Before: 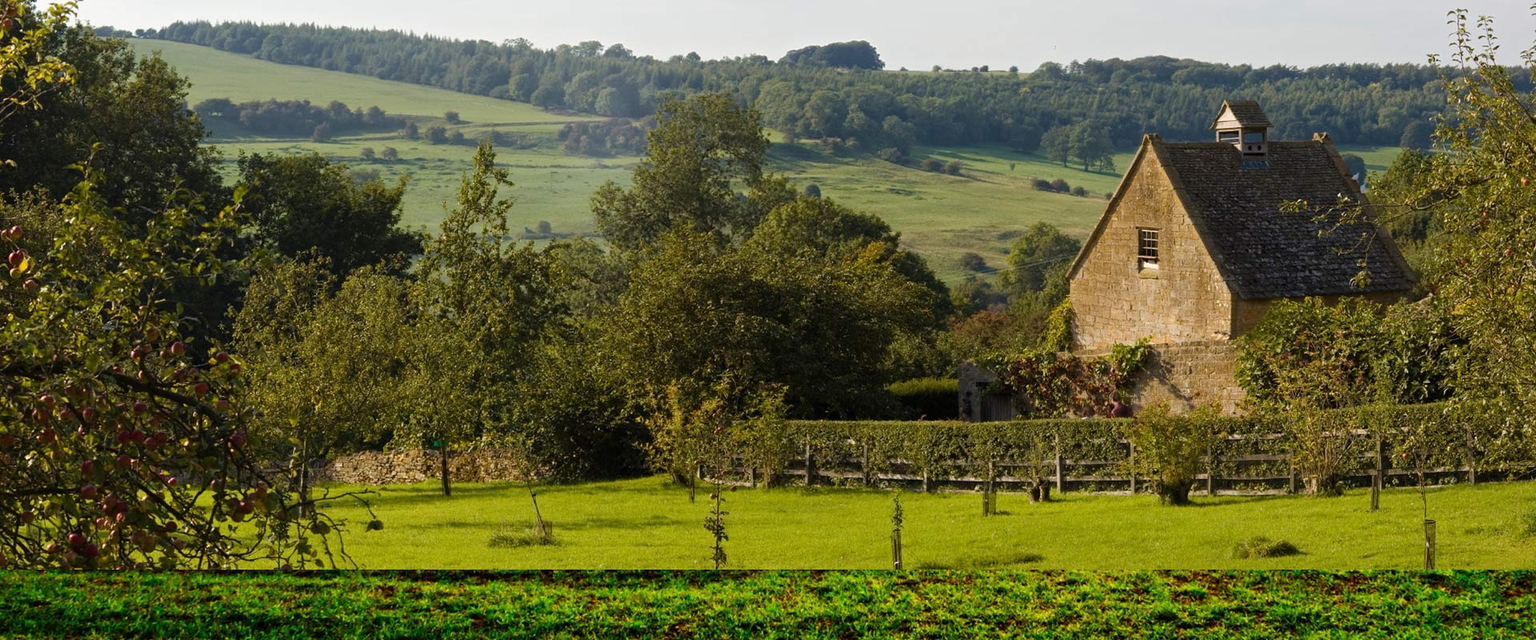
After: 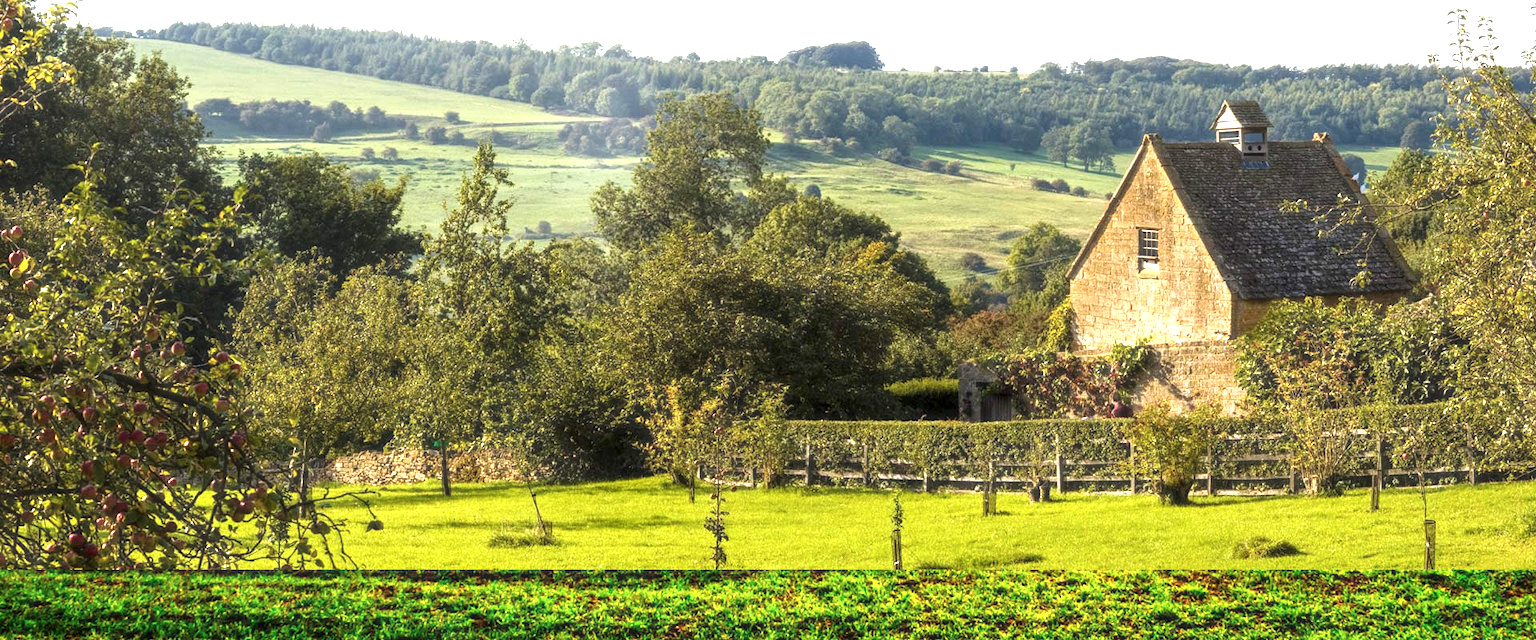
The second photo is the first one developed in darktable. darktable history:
exposure: black level correction 0, exposure 1.199 EV, compensate highlight preservation false
haze removal: strength -0.108, compatibility mode true, adaptive false
local contrast: detail 130%
